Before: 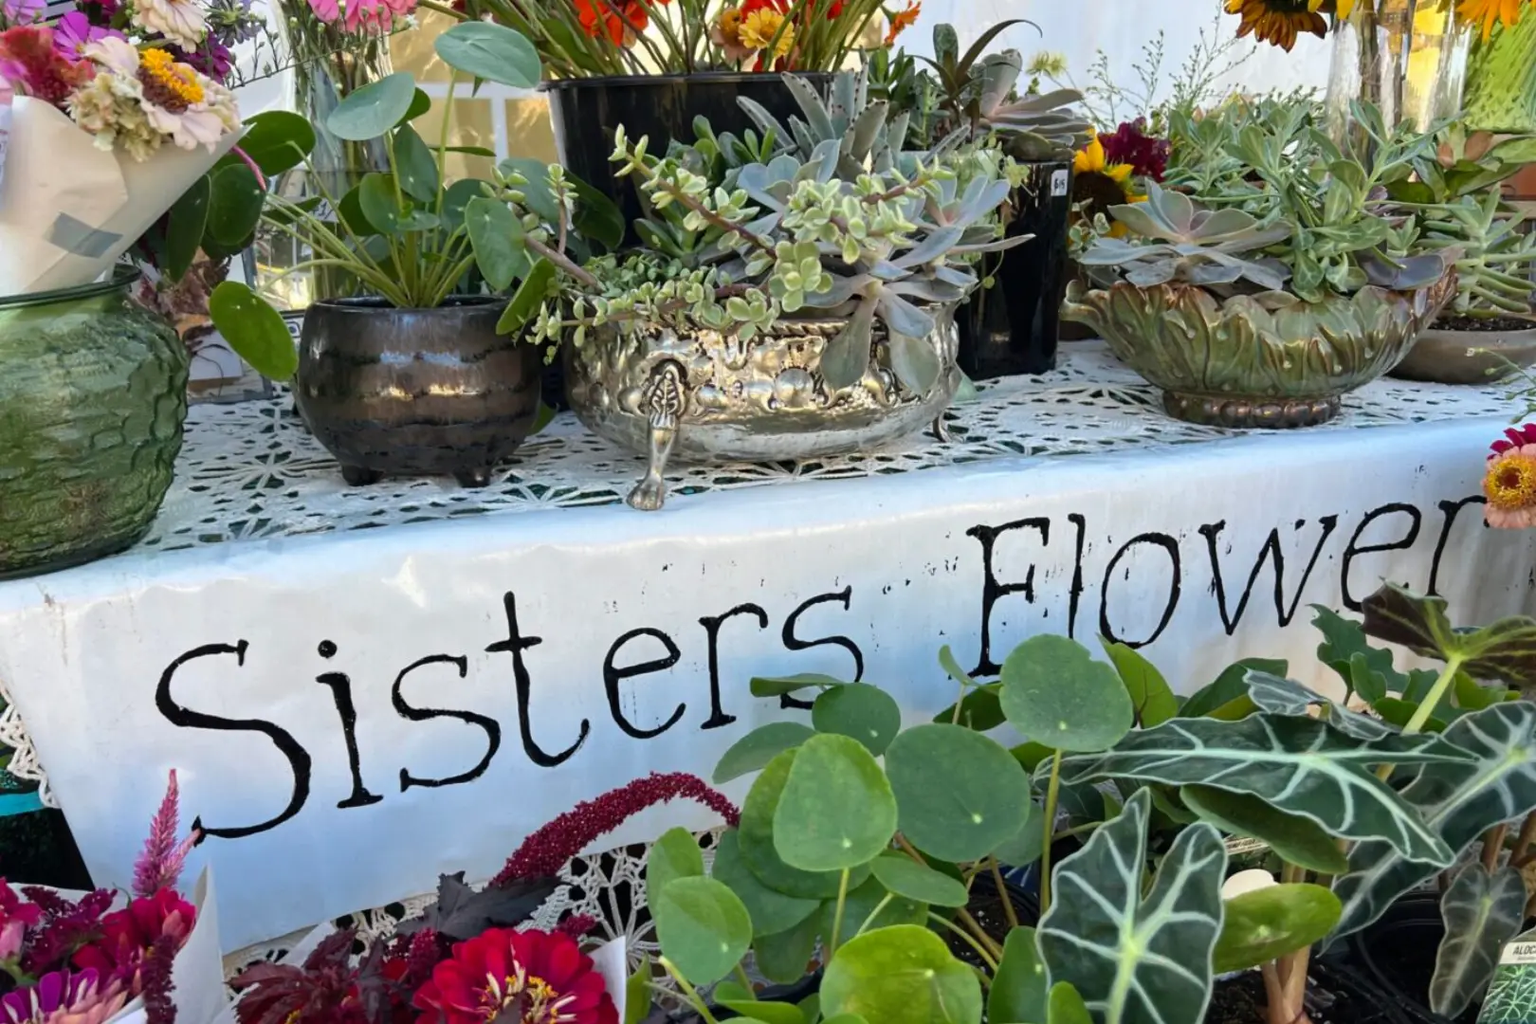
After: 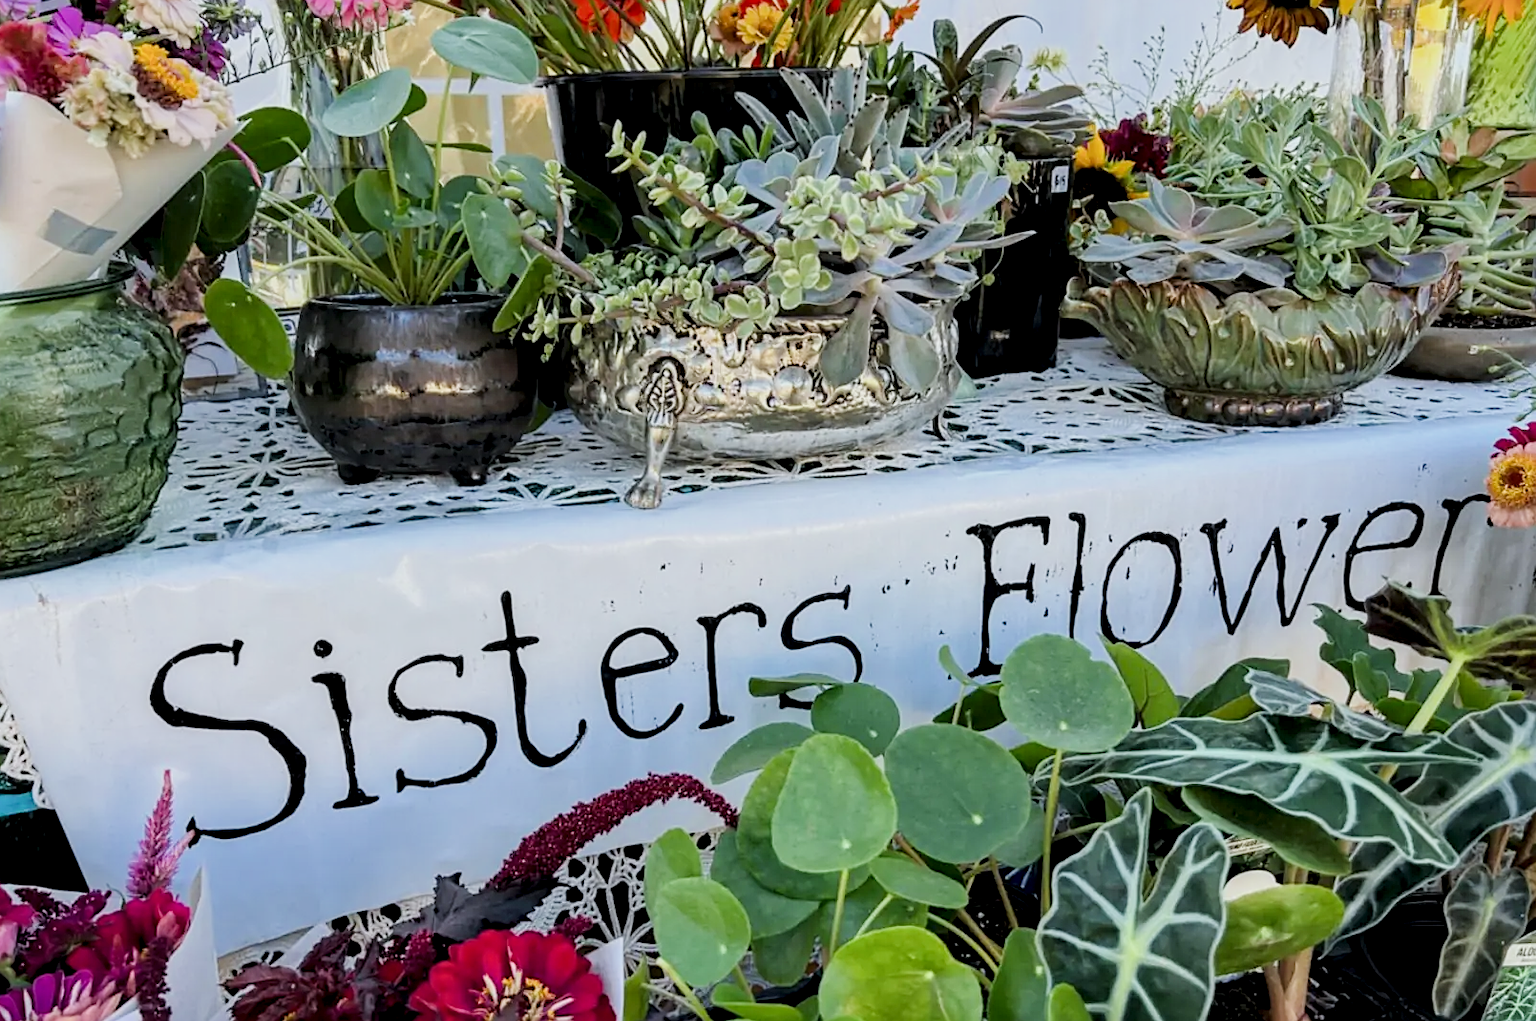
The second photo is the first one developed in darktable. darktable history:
crop: left 0.434%, top 0.485%, right 0.244%, bottom 0.386%
white balance: red 0.976, blue 1.04
sharpen: on, module defaults
filmic rgb: black relative exposure -7.15 EV, white relative exposure 5.36 EV, hardness 3.02
exposure: black level correction 0, exposure 0.5 EV, compensate highlight preservation false
local contrast: highlights 25%, shadows 75%, midtone range 0.75
